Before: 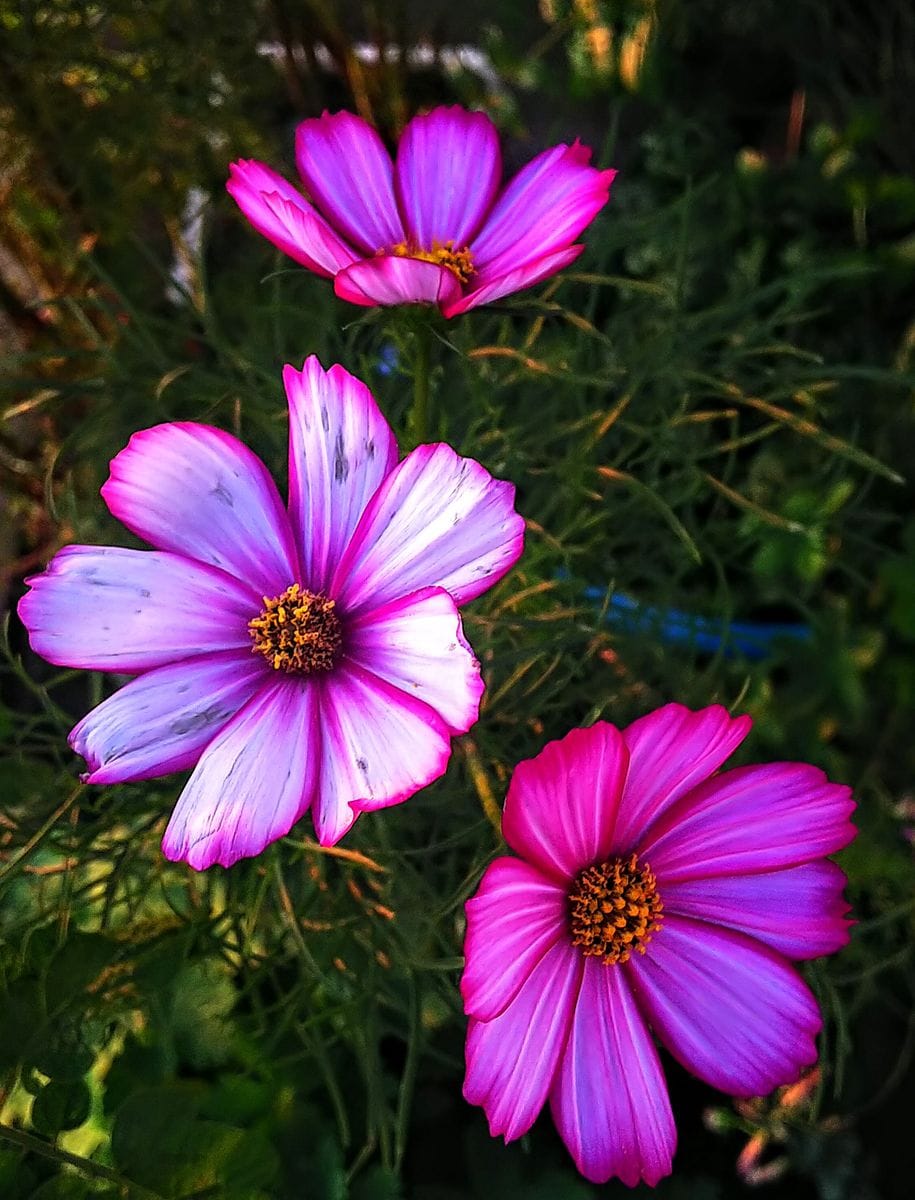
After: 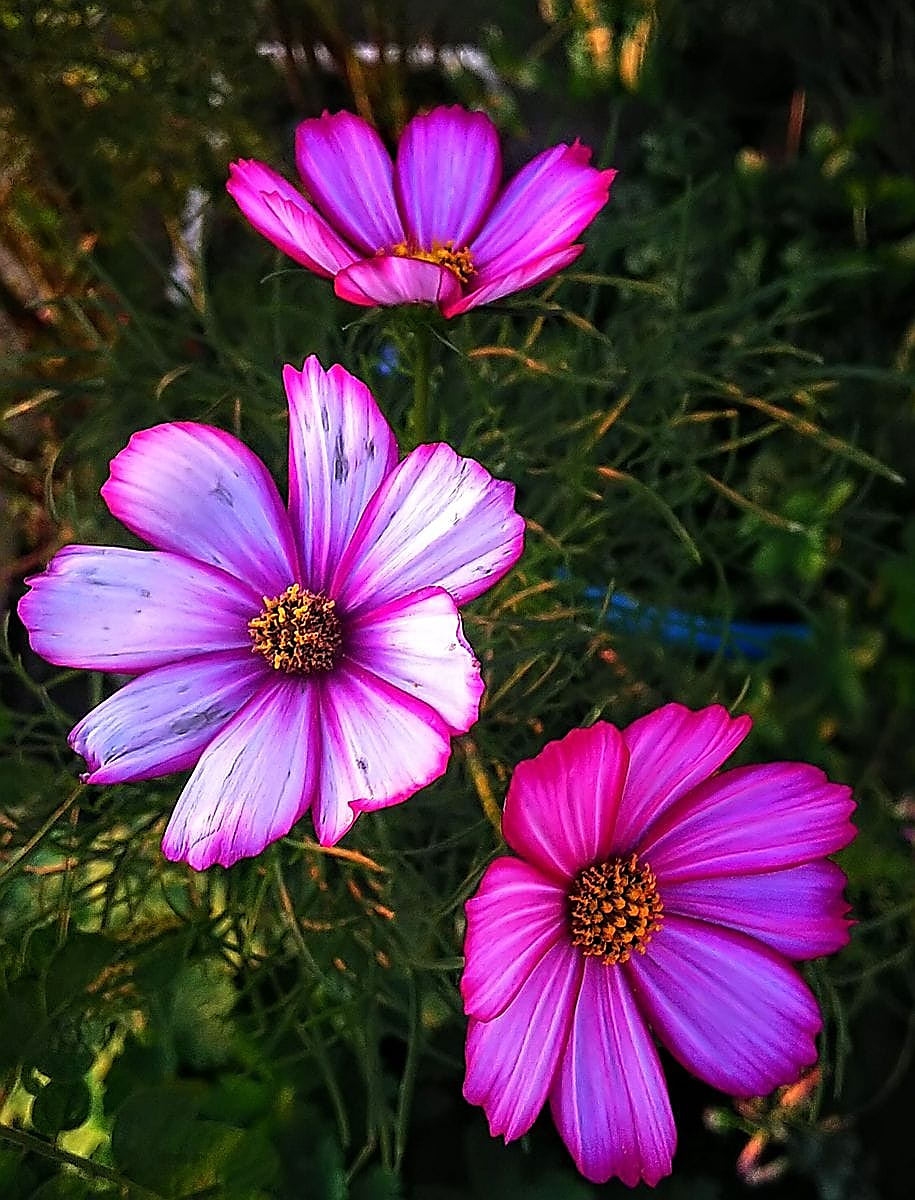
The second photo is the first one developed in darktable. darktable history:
sharpen: radius 1.4, amount 1.234, threshold 0.73
